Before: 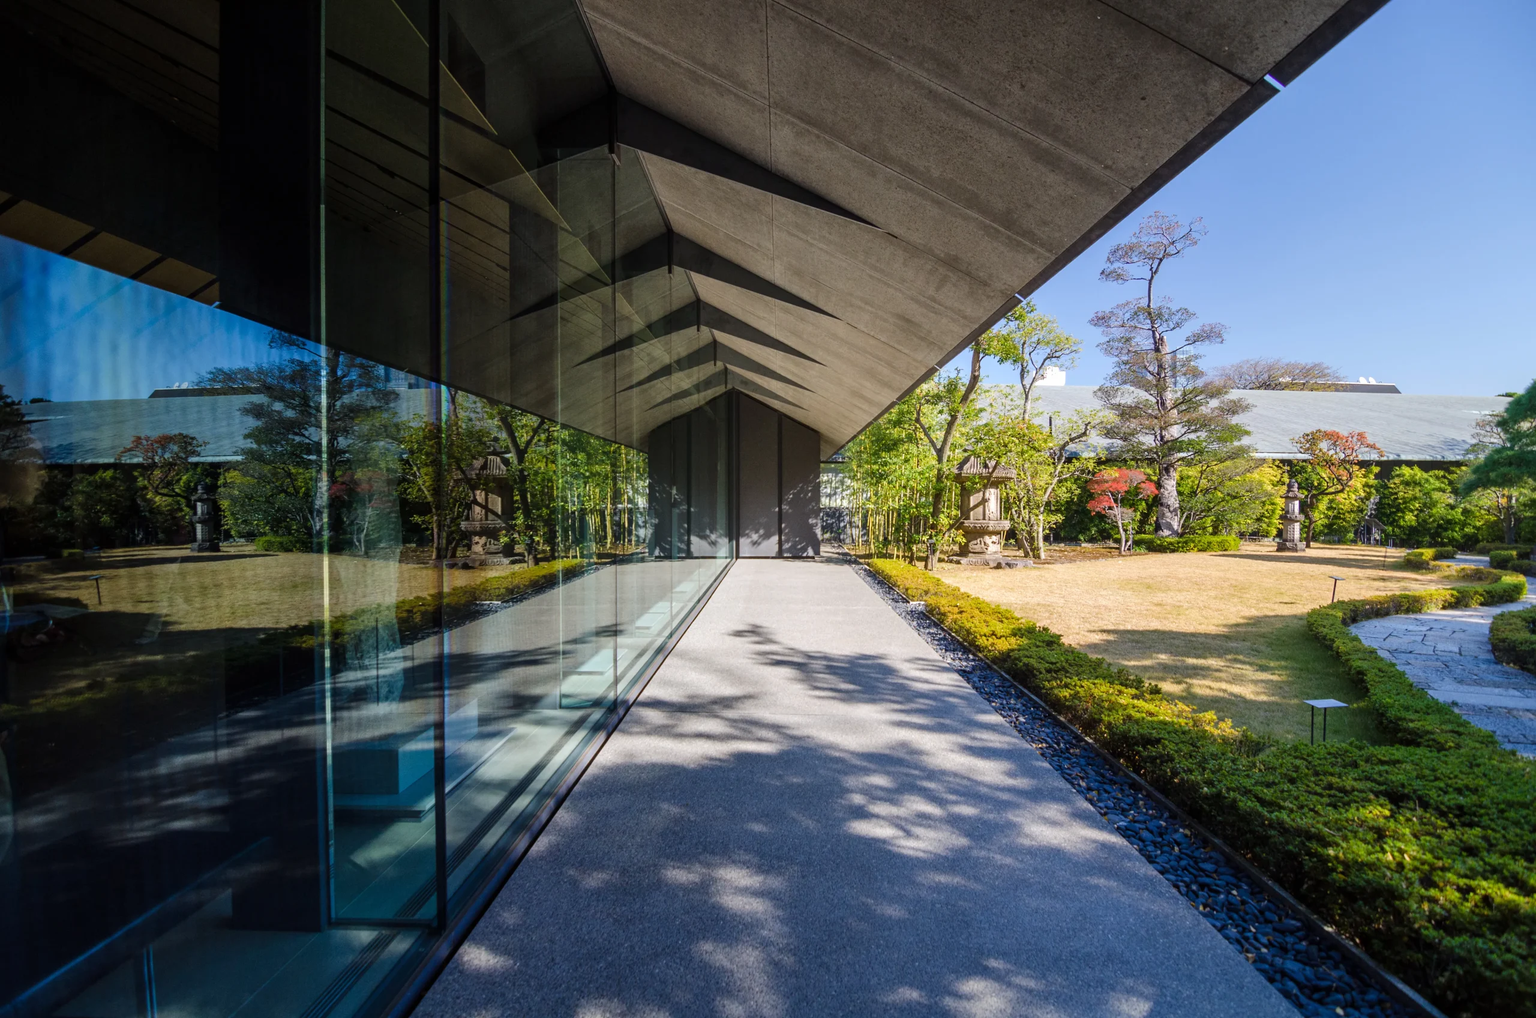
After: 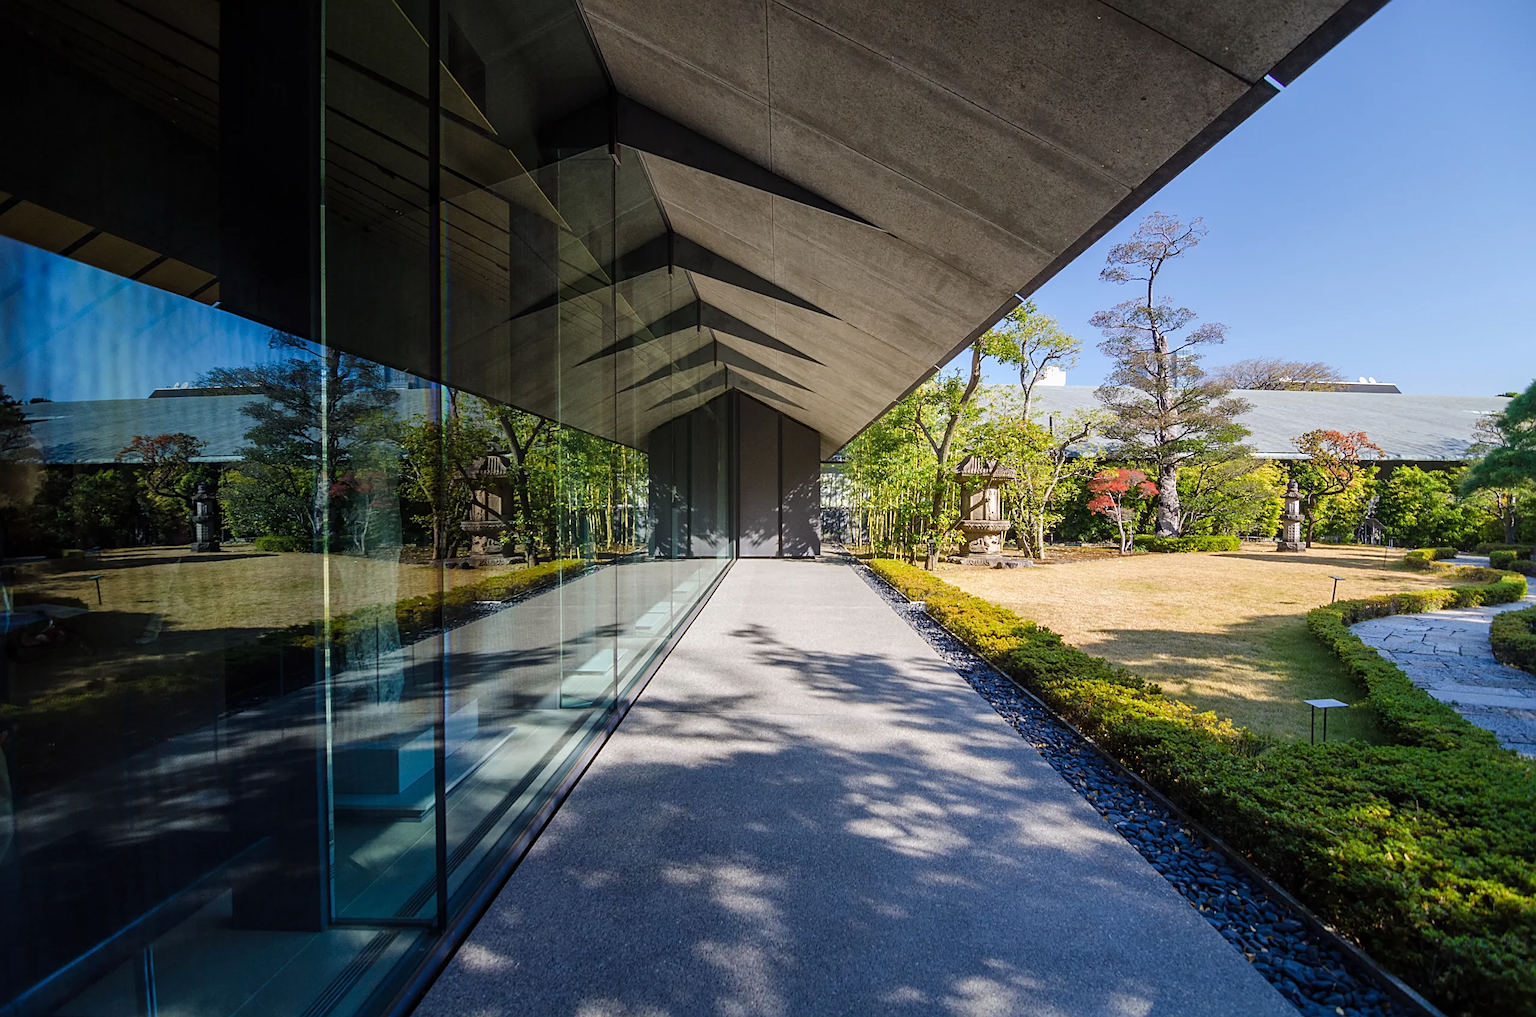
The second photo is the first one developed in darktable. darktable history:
exposure: exposure -0.04 EV, compensate highlight preservation false
sharpen: on, module defaults
